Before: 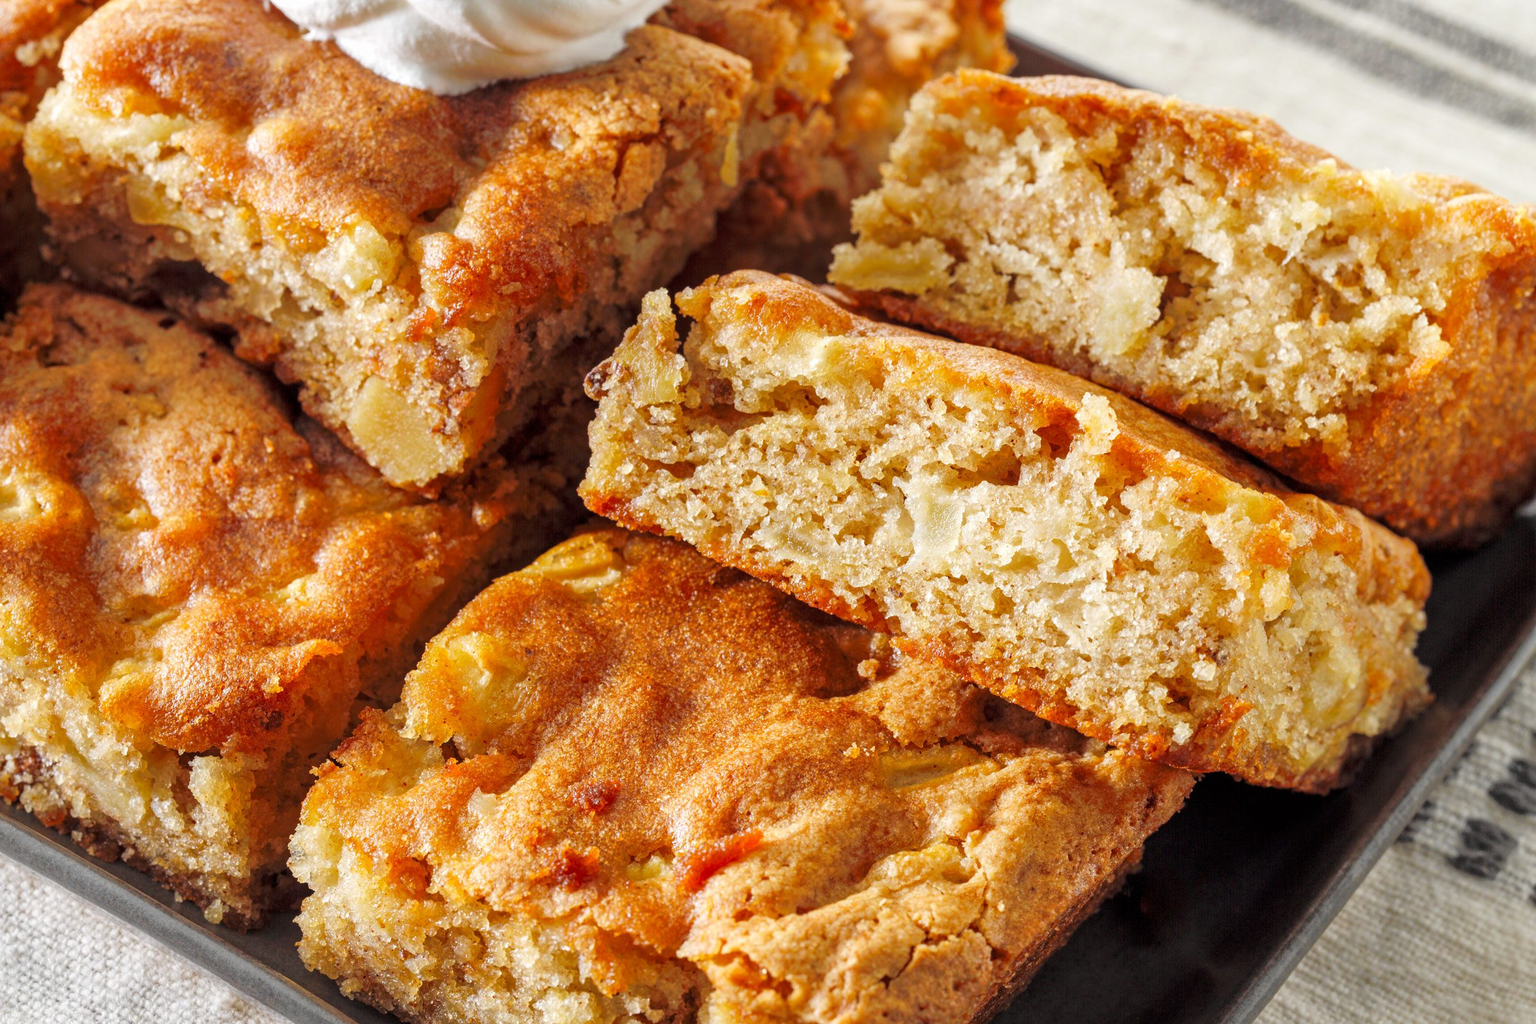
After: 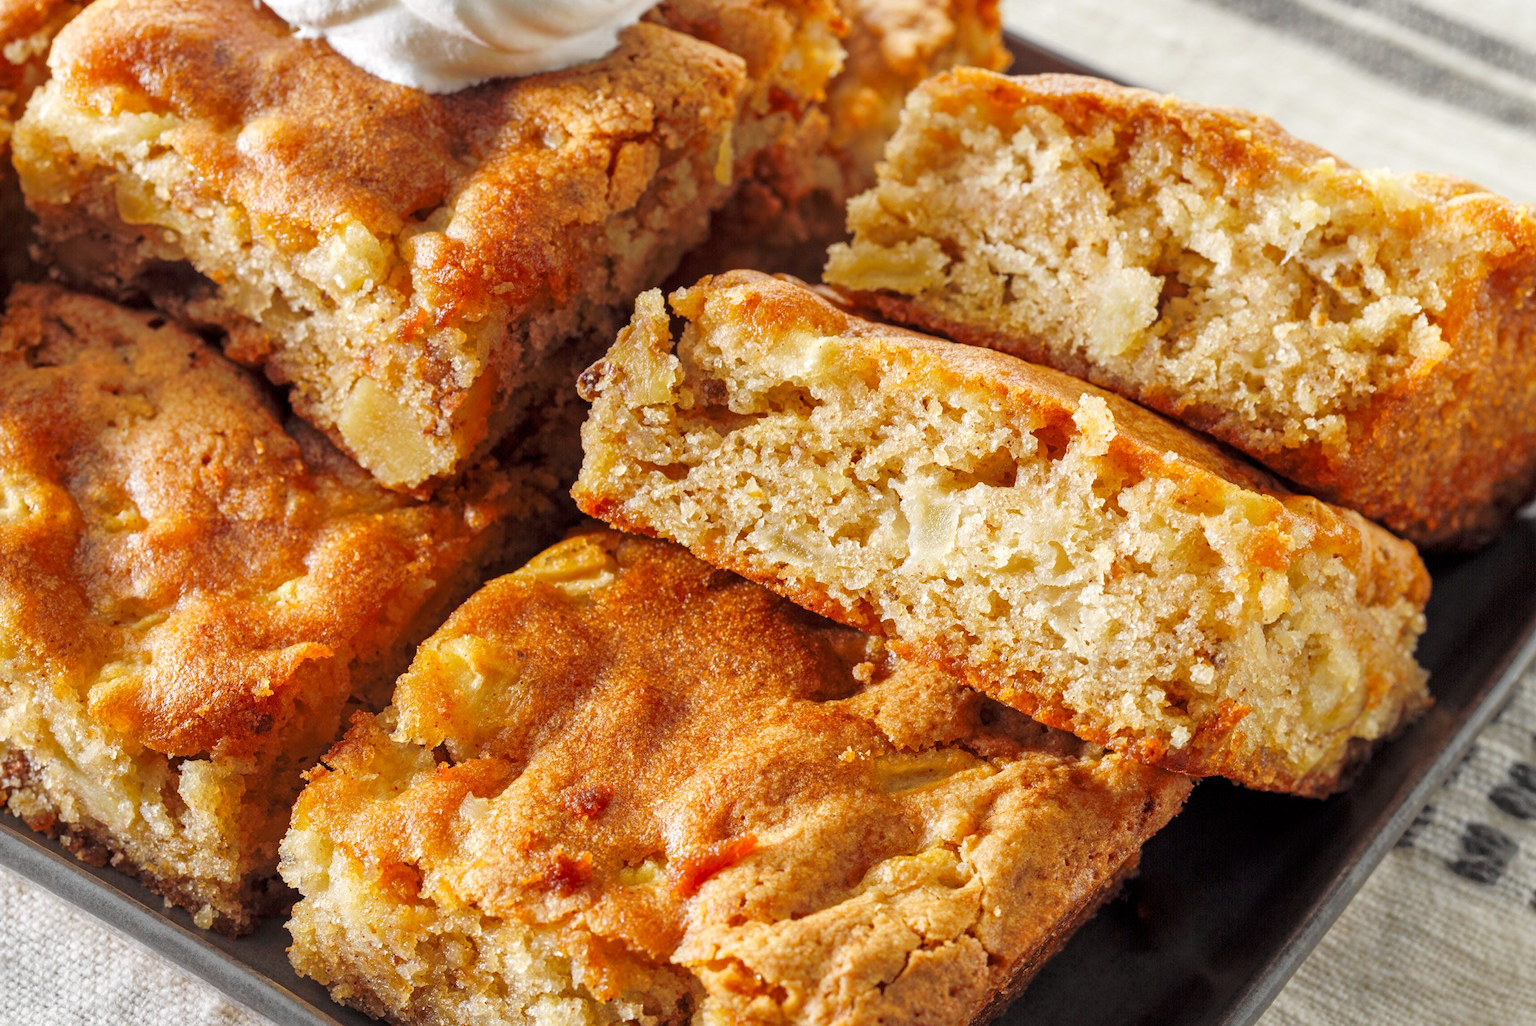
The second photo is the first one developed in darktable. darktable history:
crop and rotate: left 0.794%, top 0.269%, bottom 0.27%
